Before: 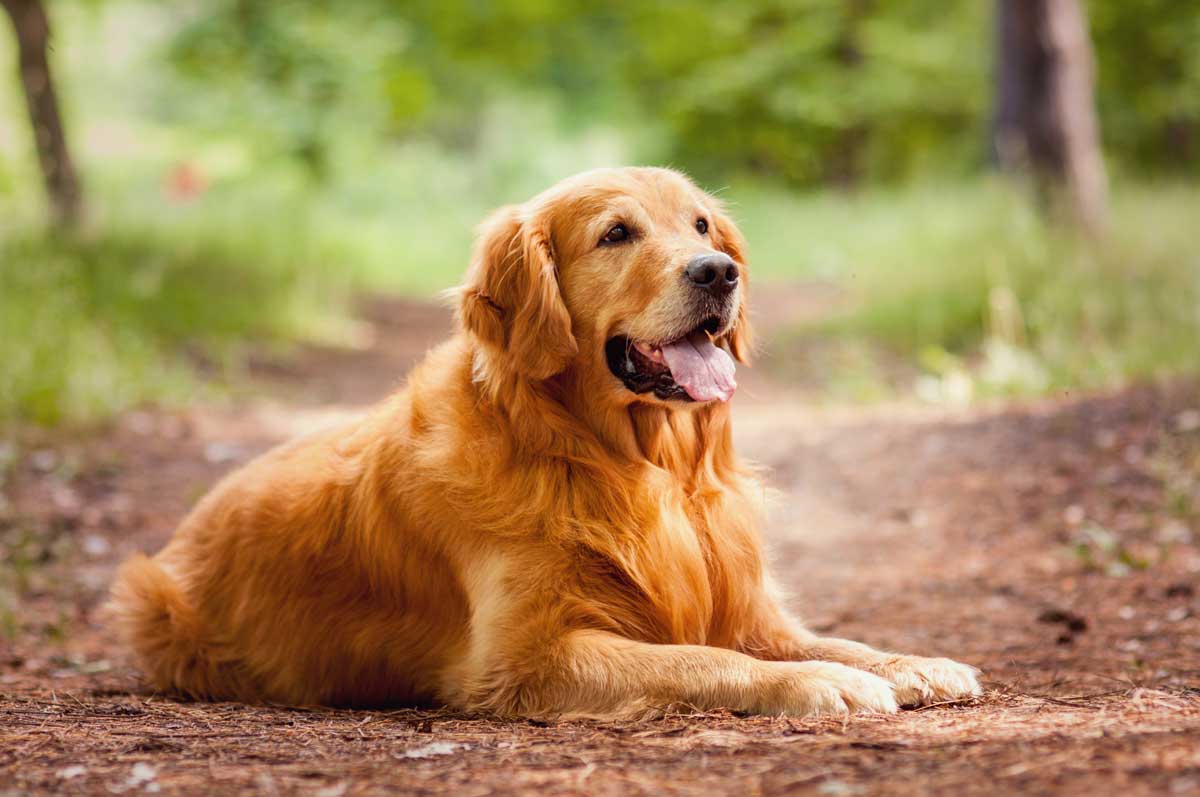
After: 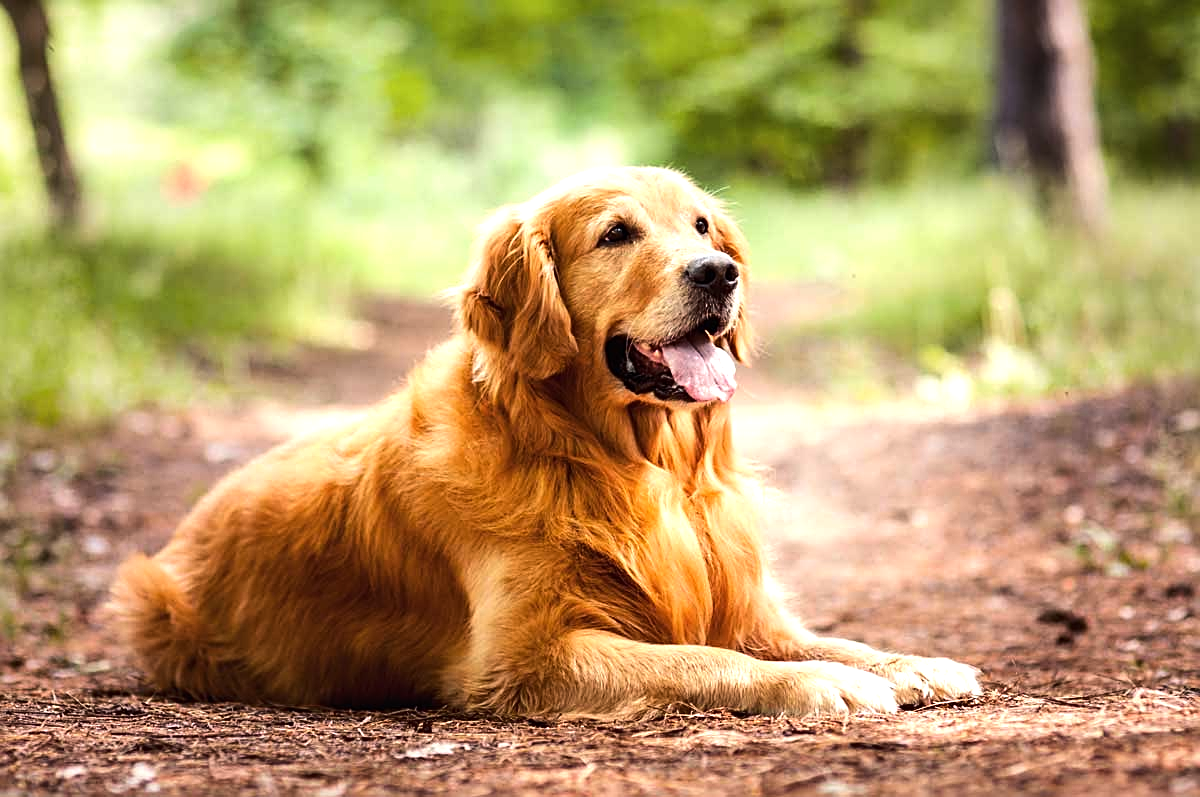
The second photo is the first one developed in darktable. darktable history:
tone curve: curves: ch0 [(0, 0) (0.161, 0.144) (0.501, 0.497) (1, 1)], color space Lab, linked channels, preserve colors none
tone equalizer: -8 EV -0.75 EV, -7 EV -0.7 EV, -6 EV -0.6 EV, -5 EV -0.4 EV, -3 EV 0.4 EV, -2 EV 0.6 EV, -1 EV 0.7 EV, +0 EV 0.75 EV, edges refinement/feathering 500, mask exposure compensation -1.57 EV, preserve details no
sharpen: on, module defaults
